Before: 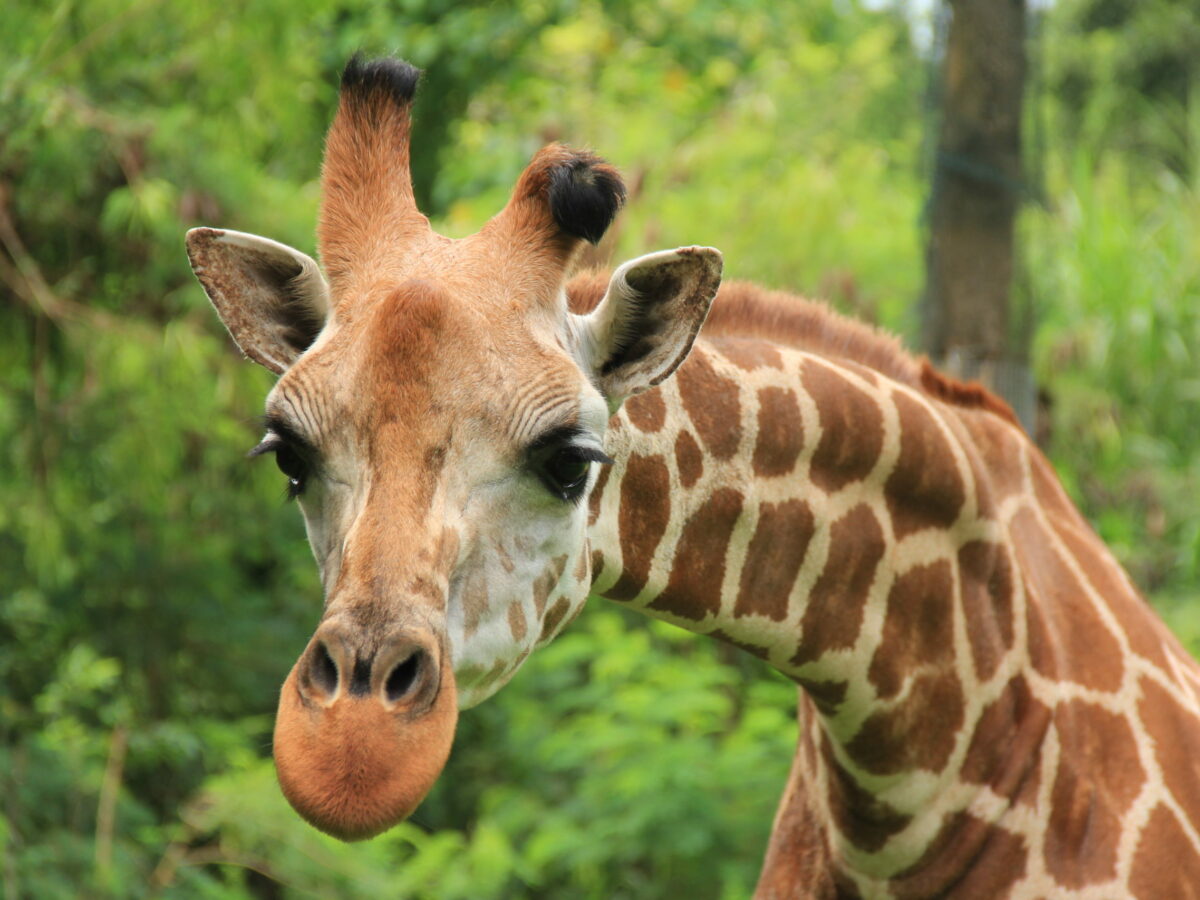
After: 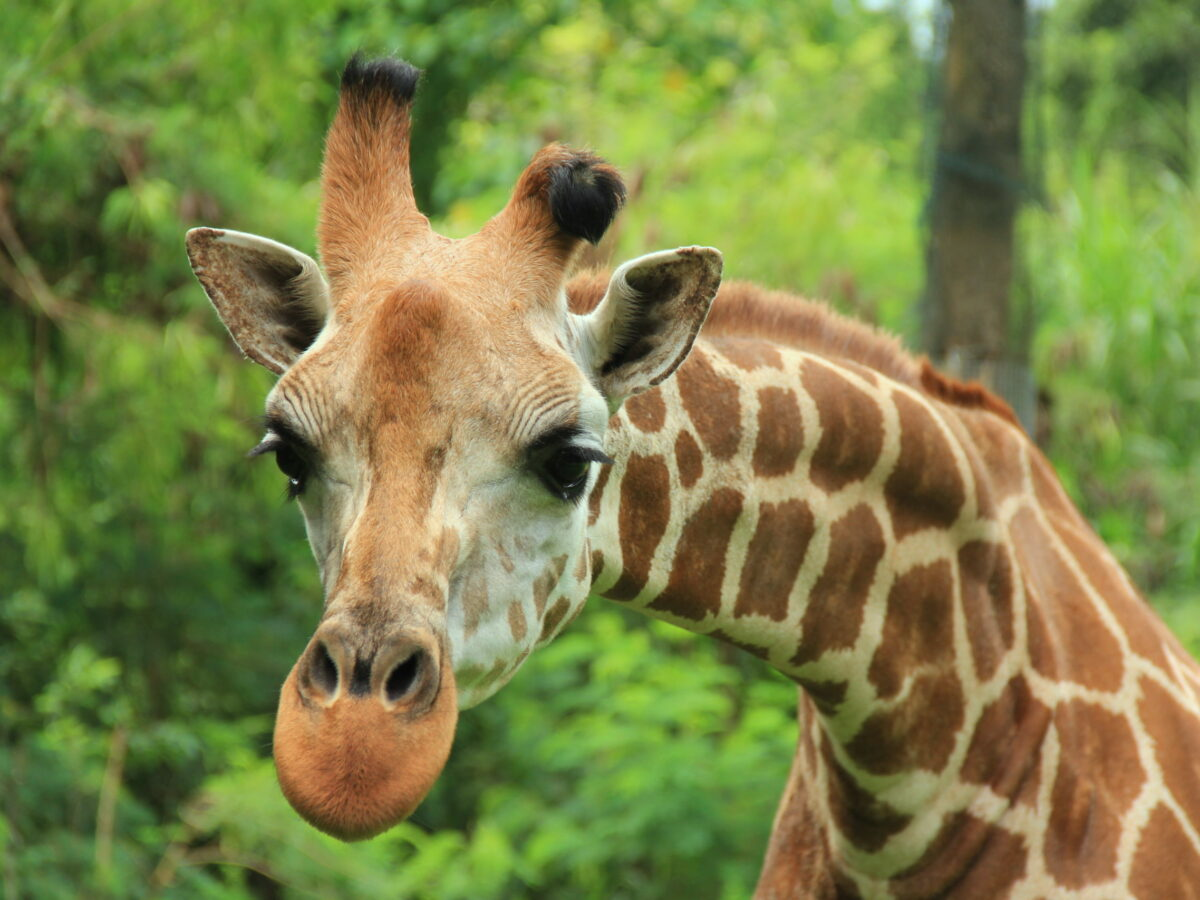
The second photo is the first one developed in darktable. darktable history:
color correction: highlights a* -6.69, highlights b* 0.49
tone equalizer: on, module defaults
